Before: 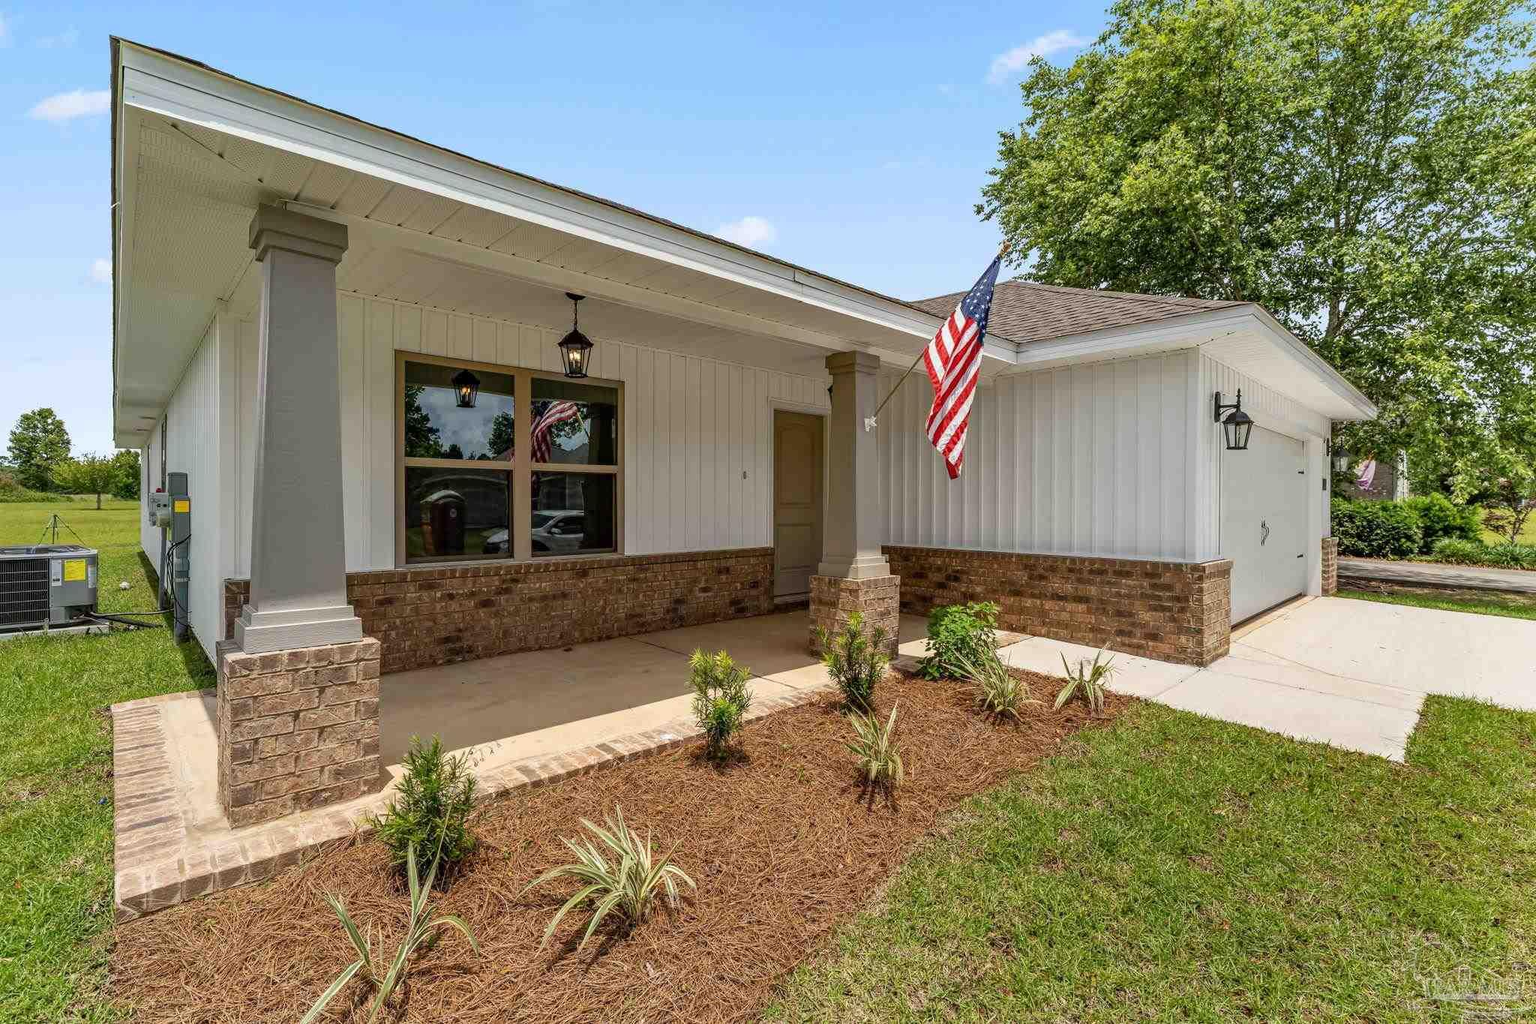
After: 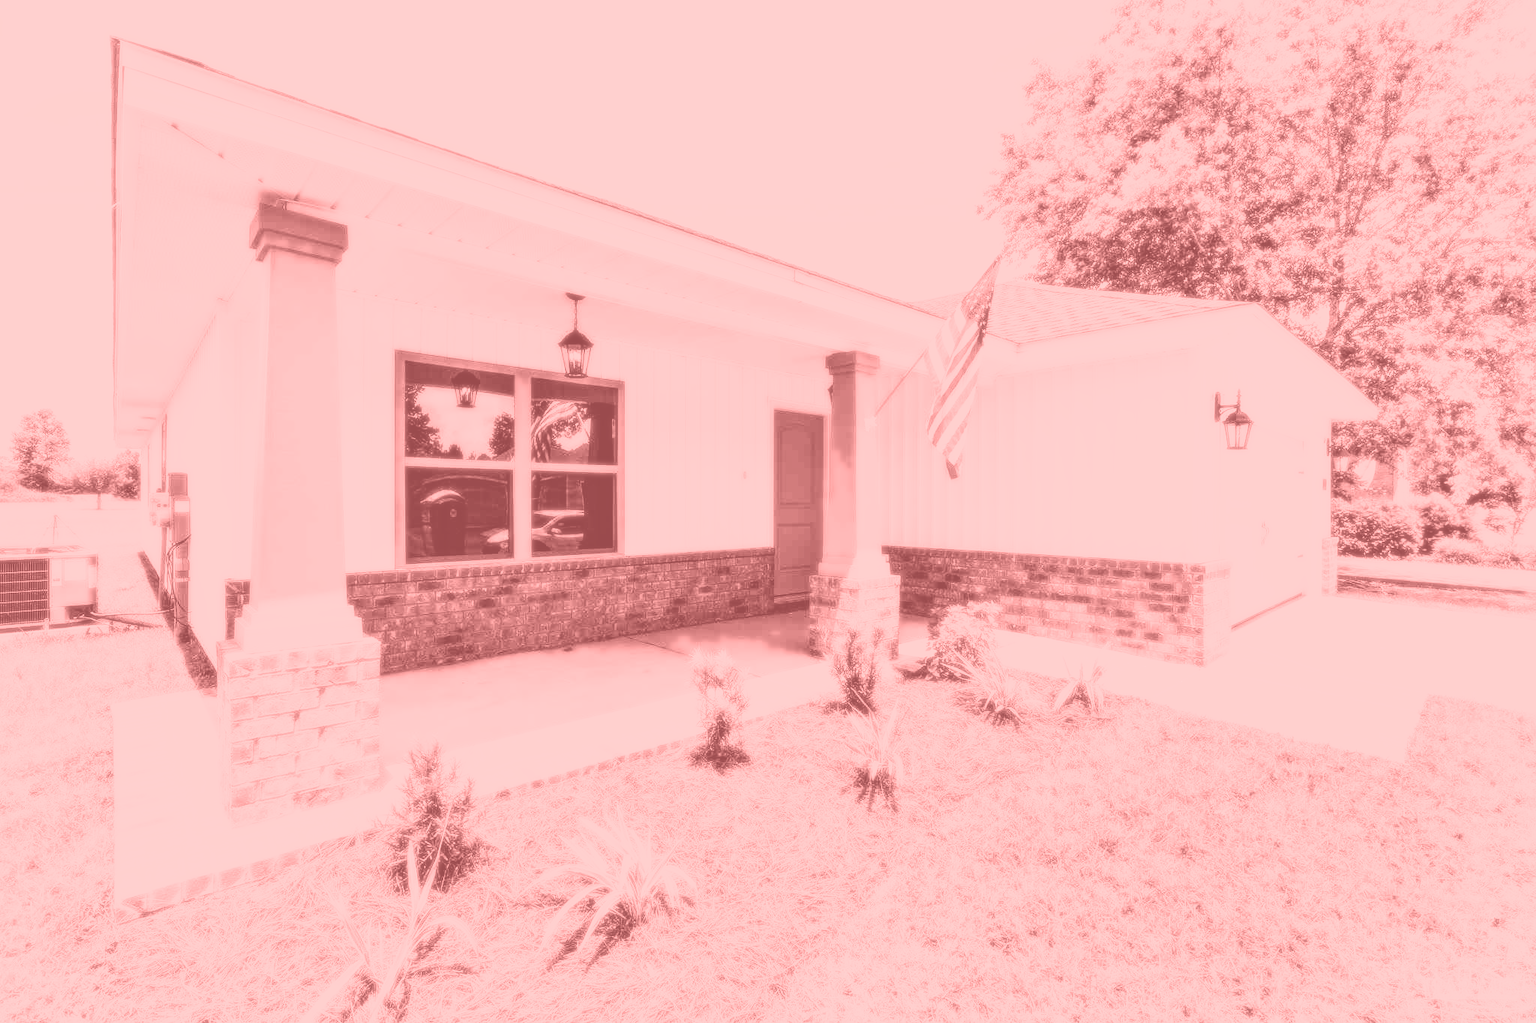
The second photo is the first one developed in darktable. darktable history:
base curve: curves: ch0 [(0, 0) (0.007, 0.004) (0.027, 0.03) (0.046, 0.07) (0.207, 0.54) (0.442, 0.872) (0.673, 0.972) (1, 1)], preserve colors none
bloom: size 0%, threshold 54.82%, strength 8.31%
colorize: saturation 51%, source mix 50.67%, lightness 50.67%
